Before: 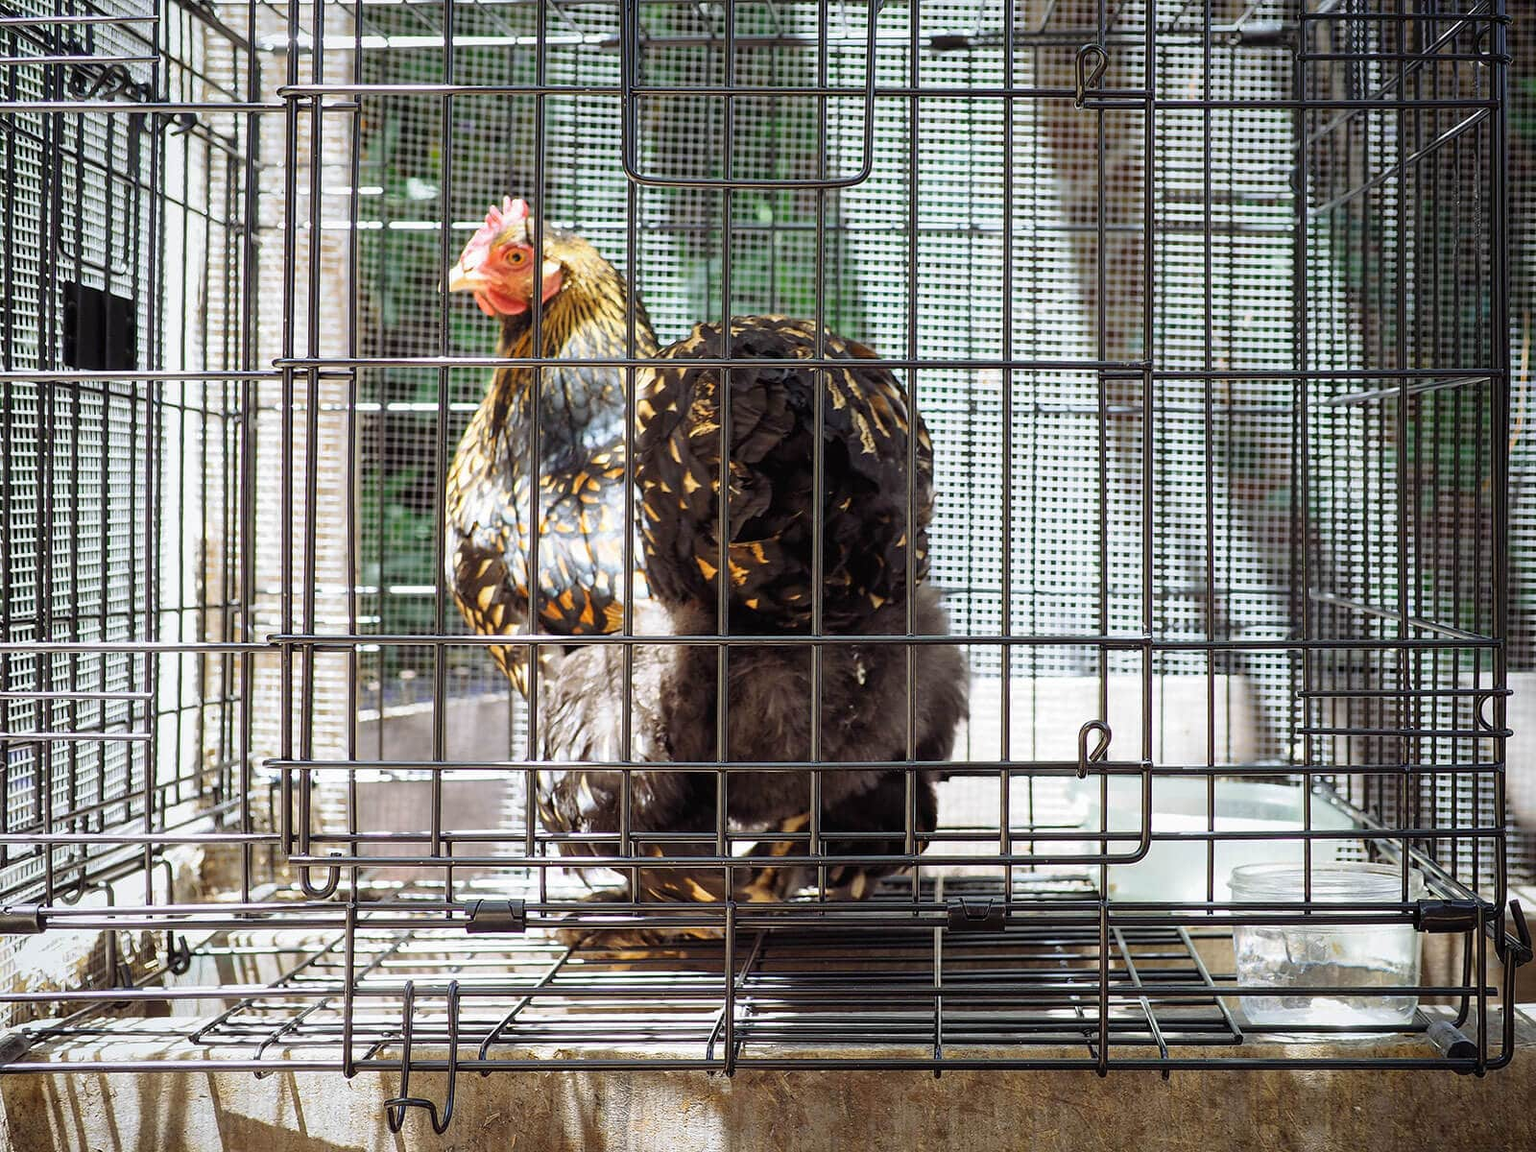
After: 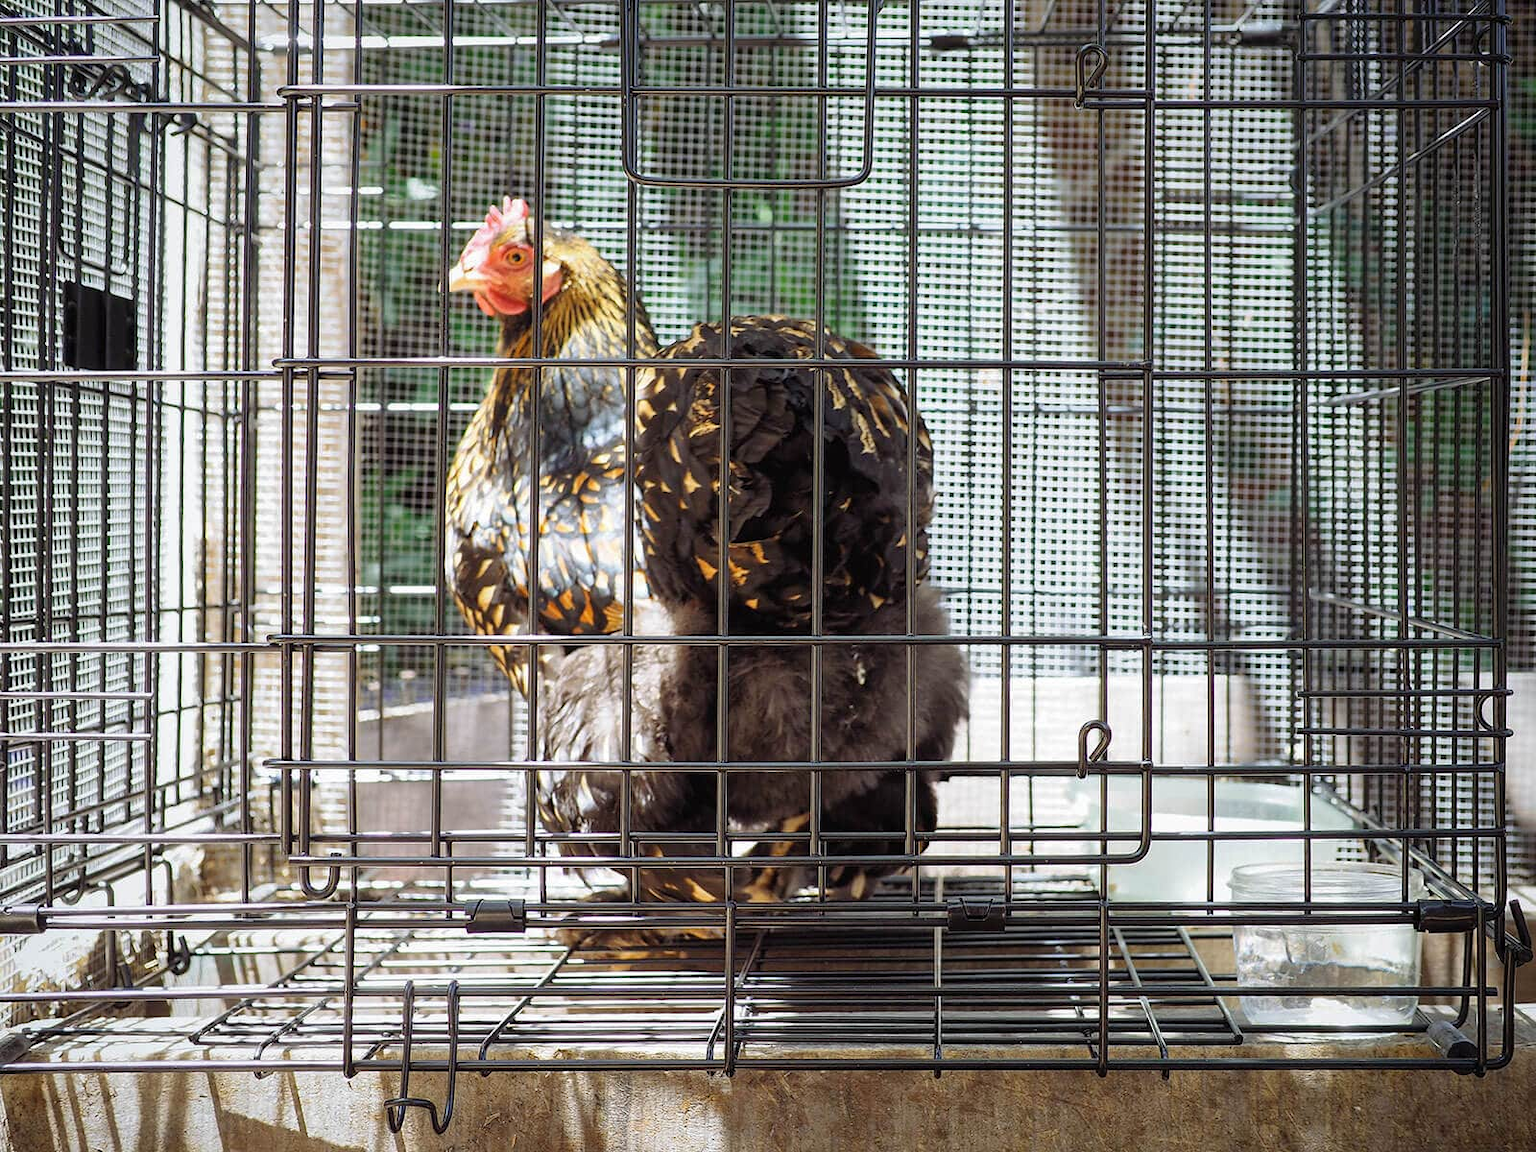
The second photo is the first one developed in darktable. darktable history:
shadows and highlights: shadows 25.88, highlights -25.09
